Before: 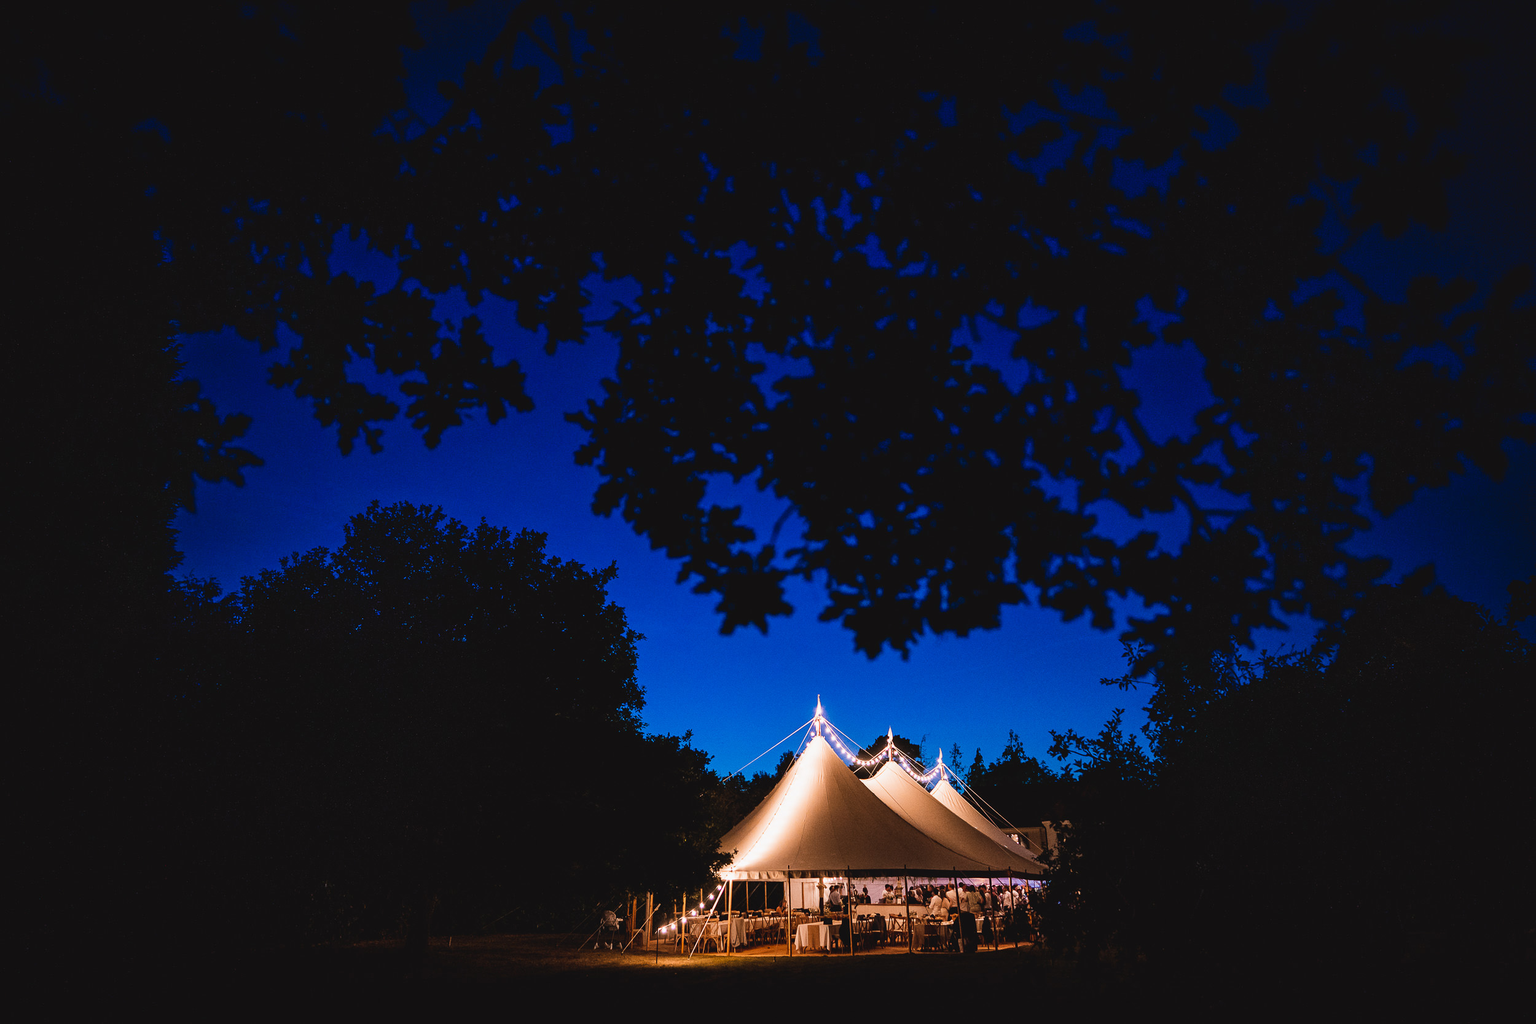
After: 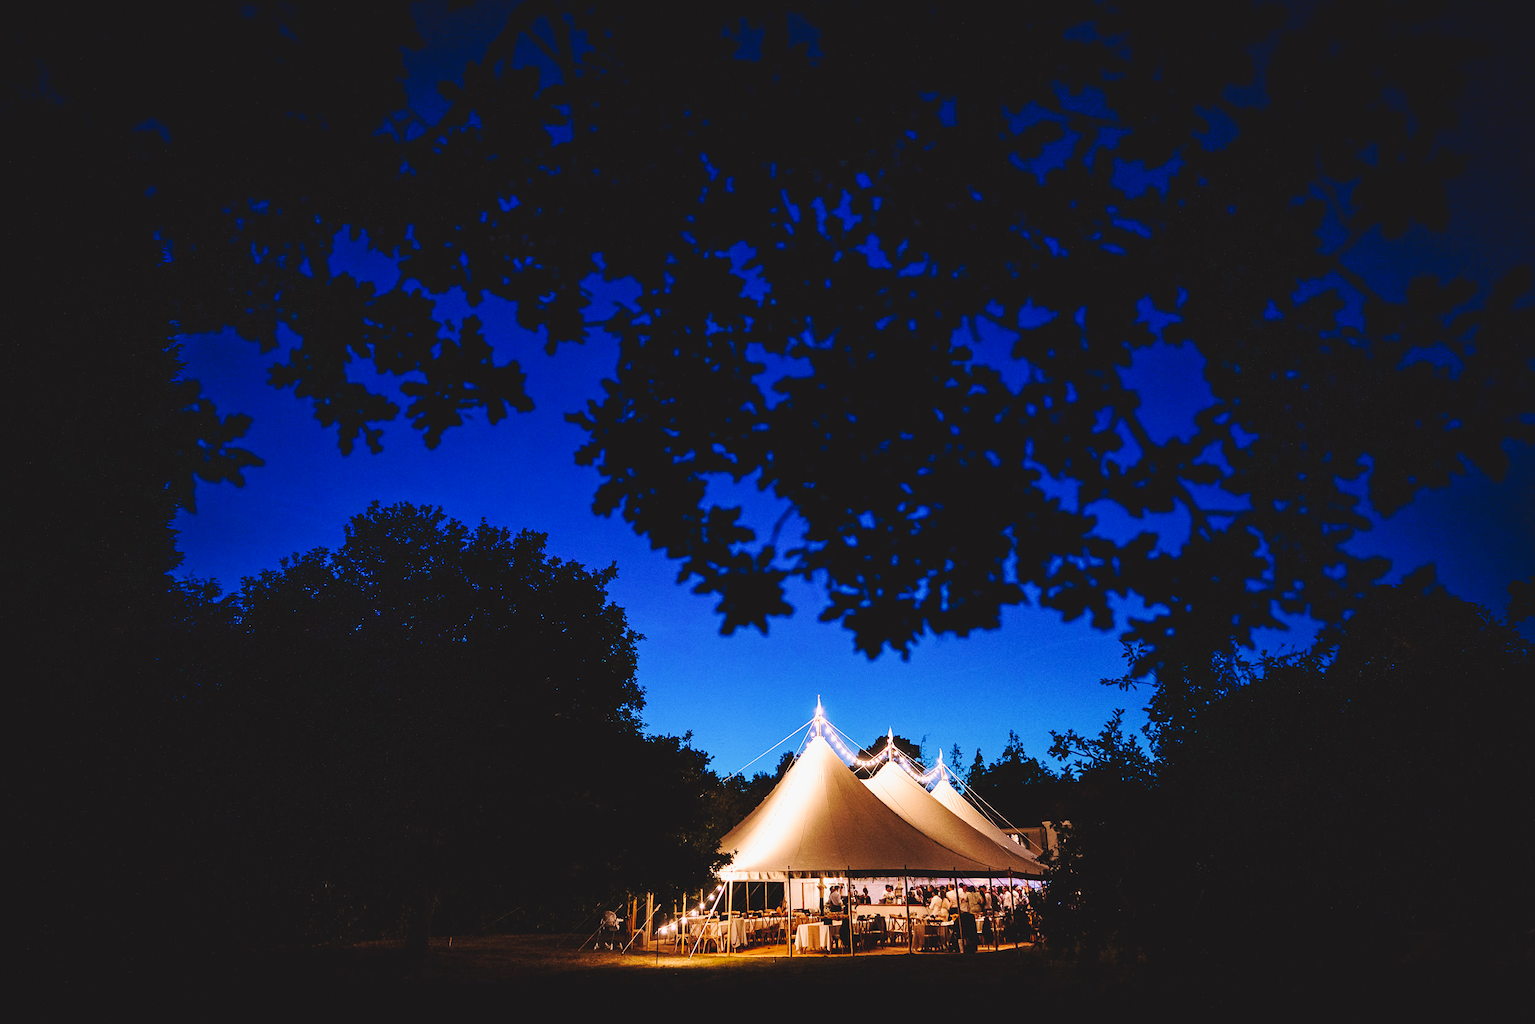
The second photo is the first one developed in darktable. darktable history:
base curve: curves: ch0 [(0, 0) (0.025, 0.046) (0.112, 0.277) (0.467, 0.74) (0.814, 0.929) (1, 0.942)], preserve colors none
tone equalizer: edges refinement/feathering 500, mask exposure compensation -1.57 EV, preserve details no
